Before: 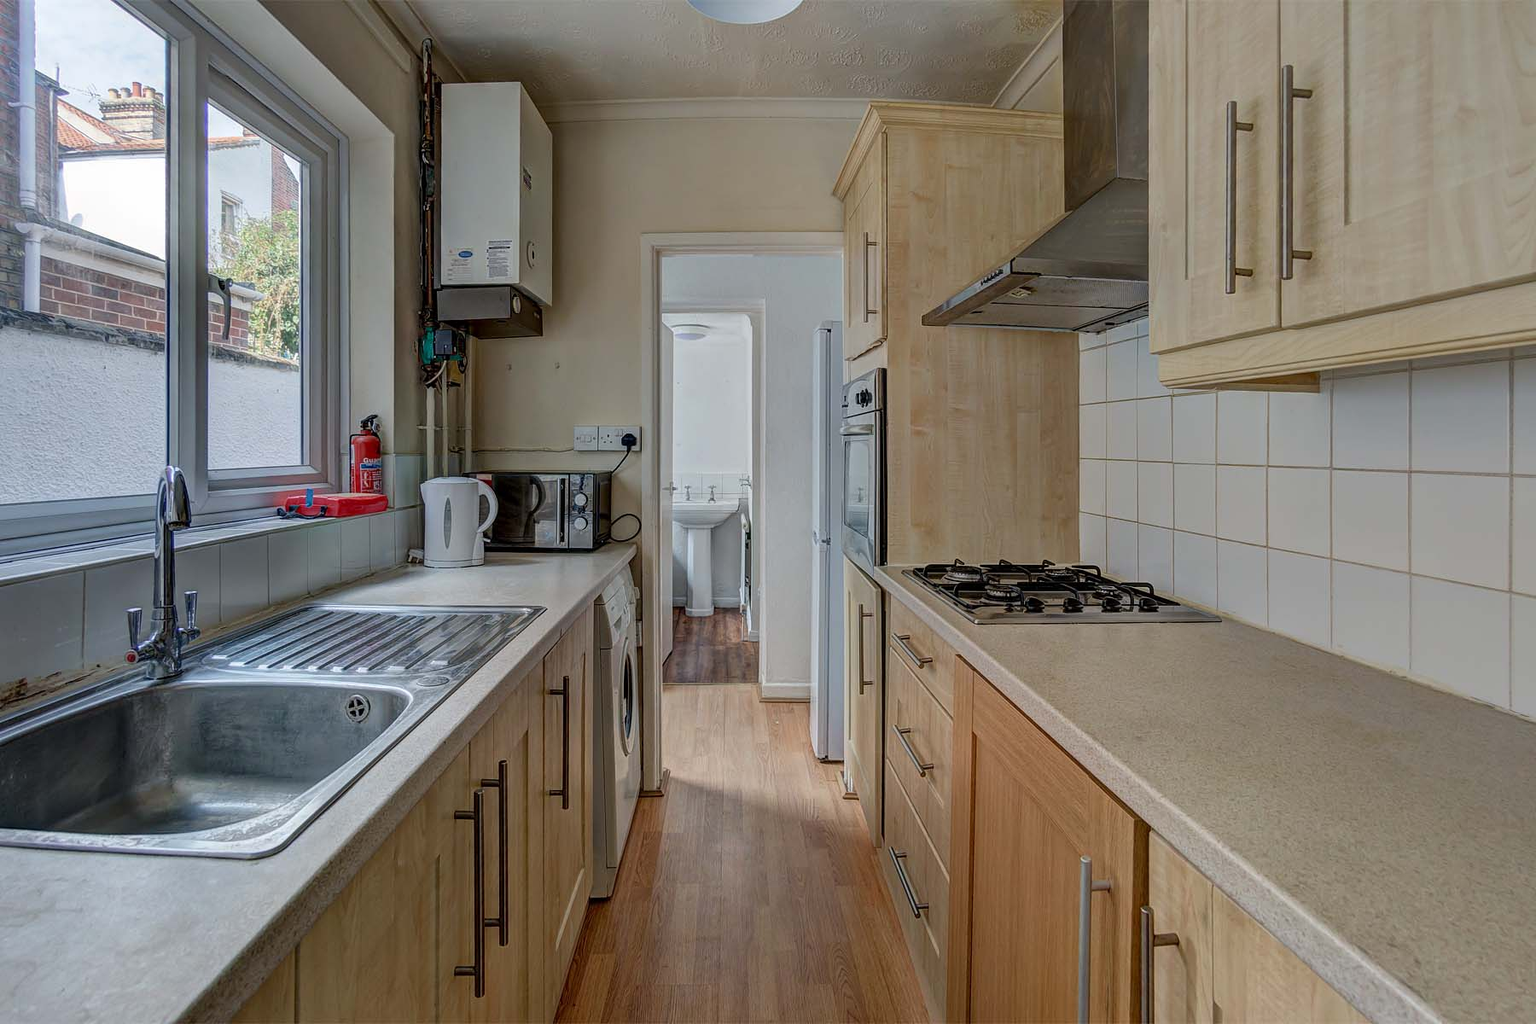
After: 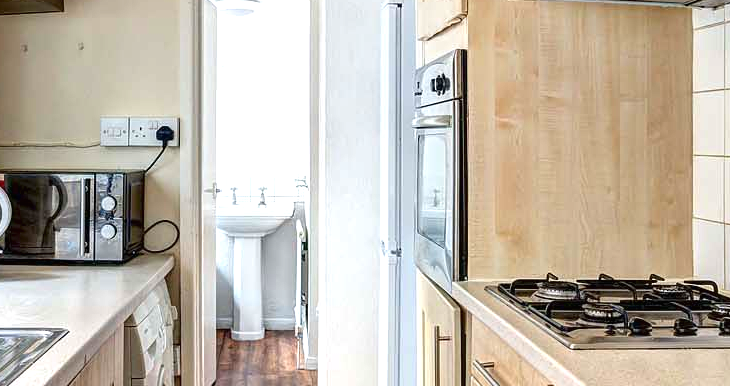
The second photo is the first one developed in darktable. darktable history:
exposure: black level correction 0, exposure 1.391 EV, compensate highlight preservation false
contrast equalizer: y [[0.5 ×6], [0.5 ×6], [0.5, 0.5, 0.501, 0.545, 0.707, 0.863], [0 ×6], [0 ×6]]
crop: left 31.801%, top 31.84%, right 27.599%, bottom 35.987%
